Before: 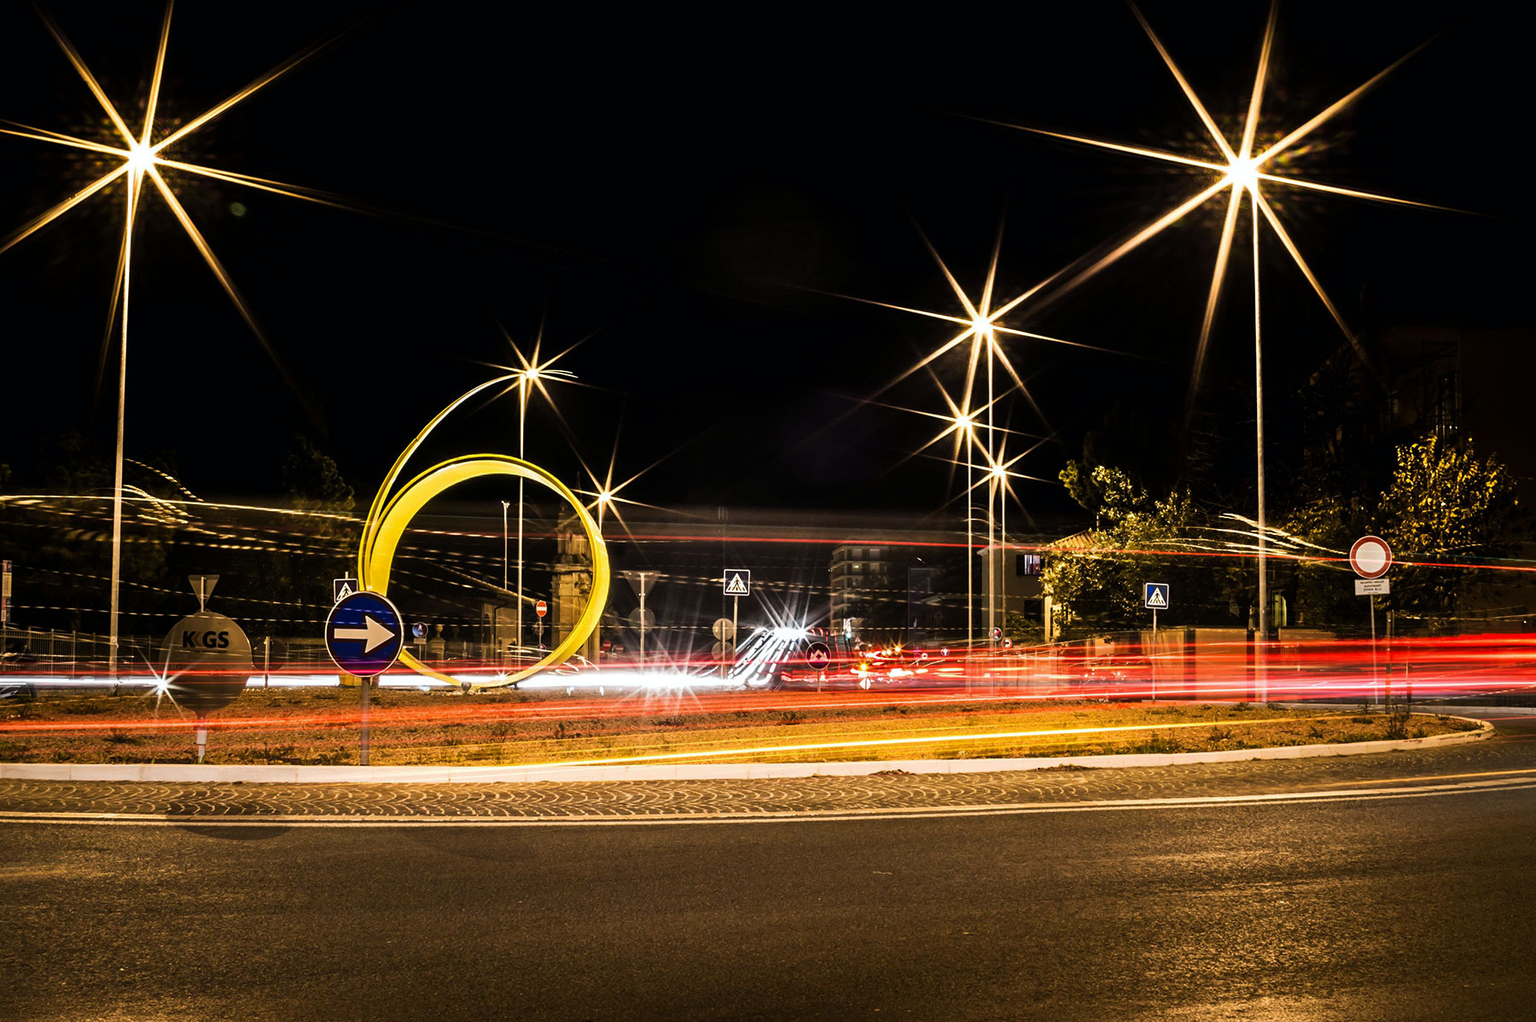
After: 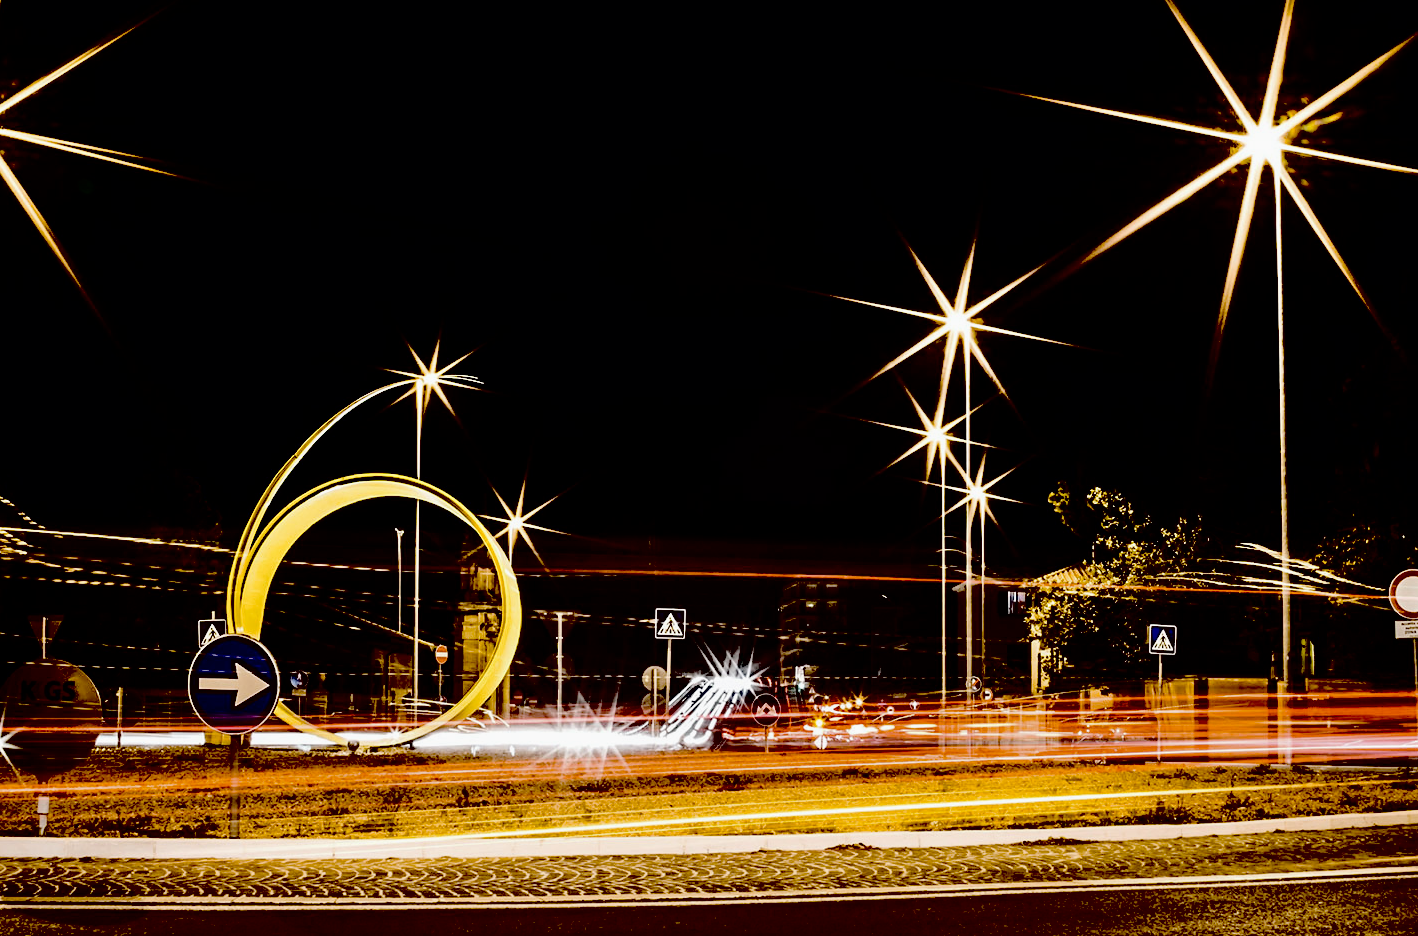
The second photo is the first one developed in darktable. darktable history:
contrast brightness saturation: brightness 0.184, saturation -0.495
exposure: black level correction 0.099, exposure -0.088 EV, compensate exposure bias true, compensate highlight preservation false
crop and rotate: left 10.768%, top 5.026%, right 10.402%, bottom 16.841%
shadows and highlights: shadows 22.3, highlights -48.73, soften with gaussian
